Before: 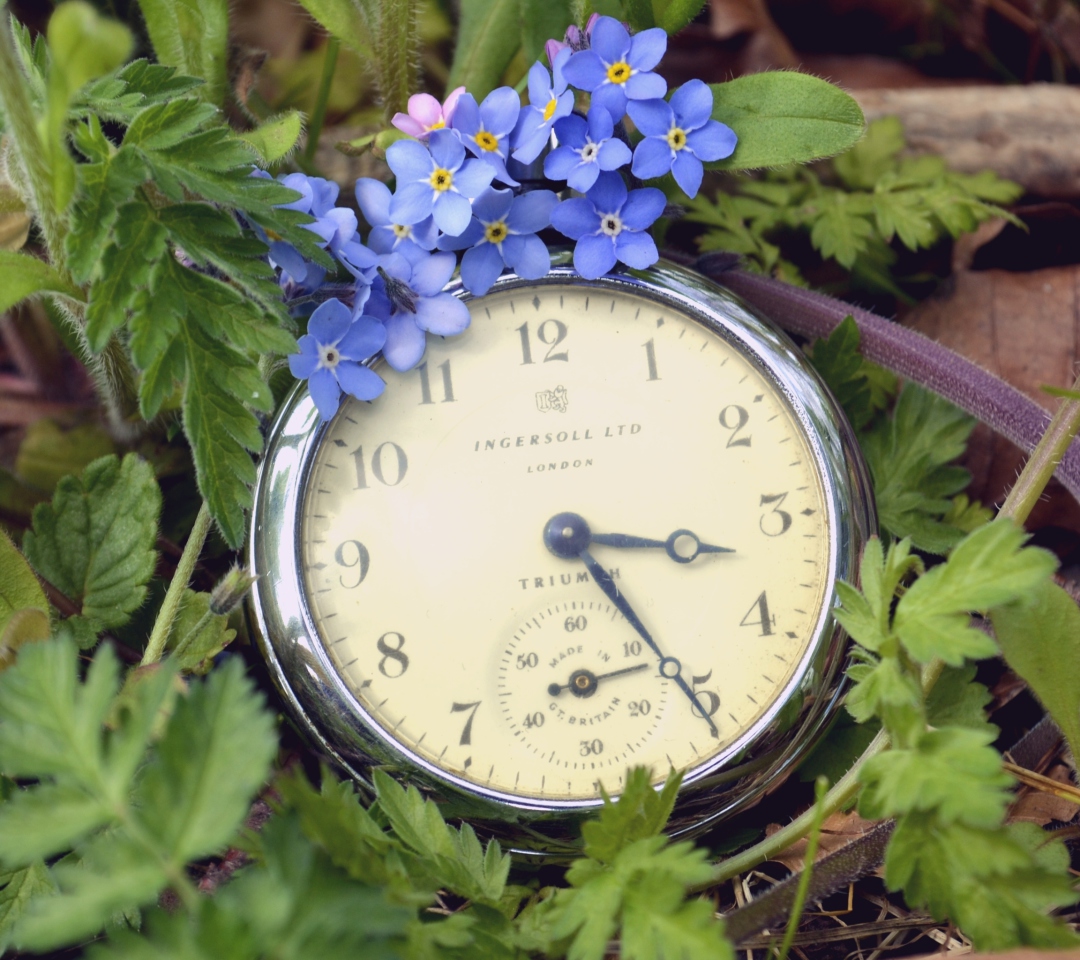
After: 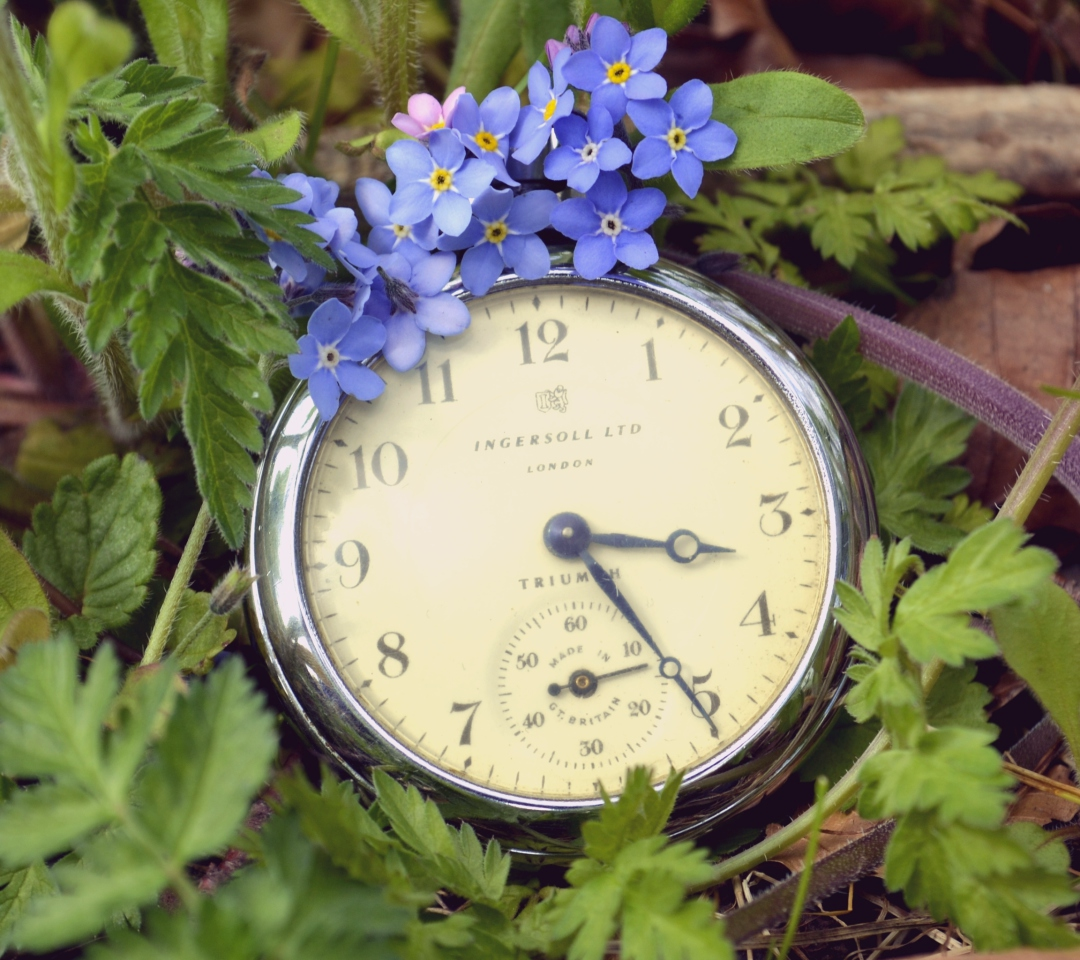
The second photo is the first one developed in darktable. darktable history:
color correction: highlights a* -1.05, highlights b* 4.61, shadows a* 3.6
